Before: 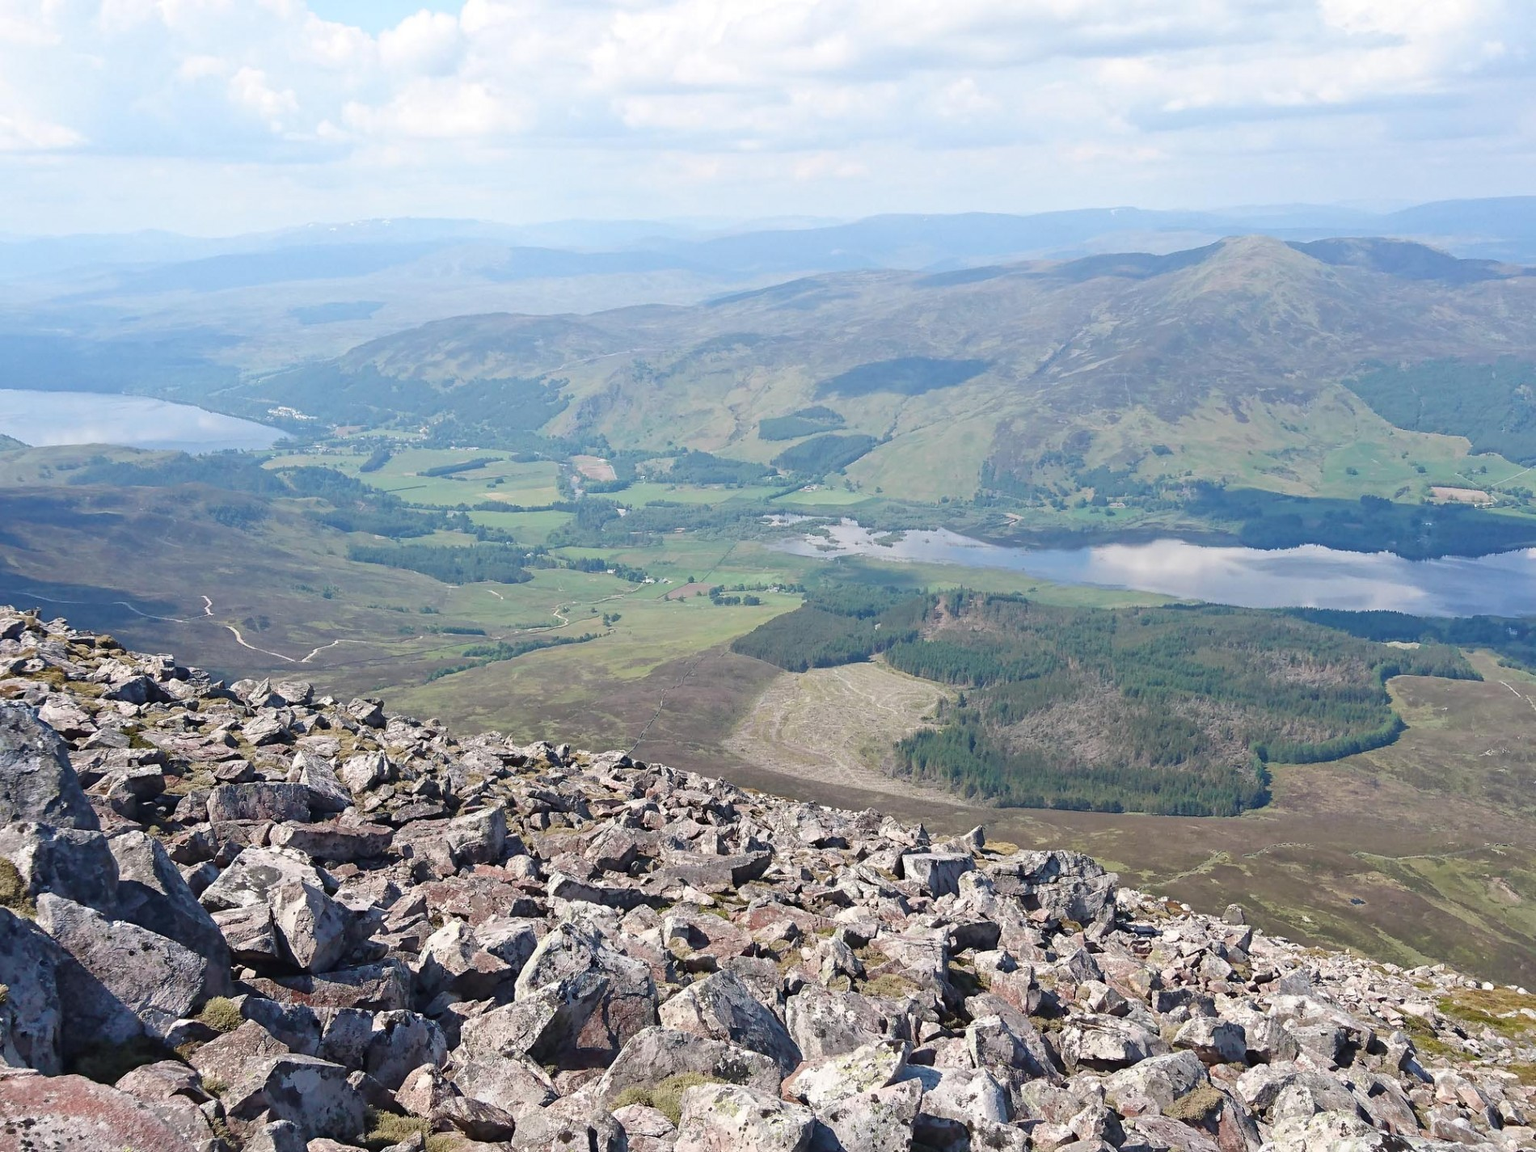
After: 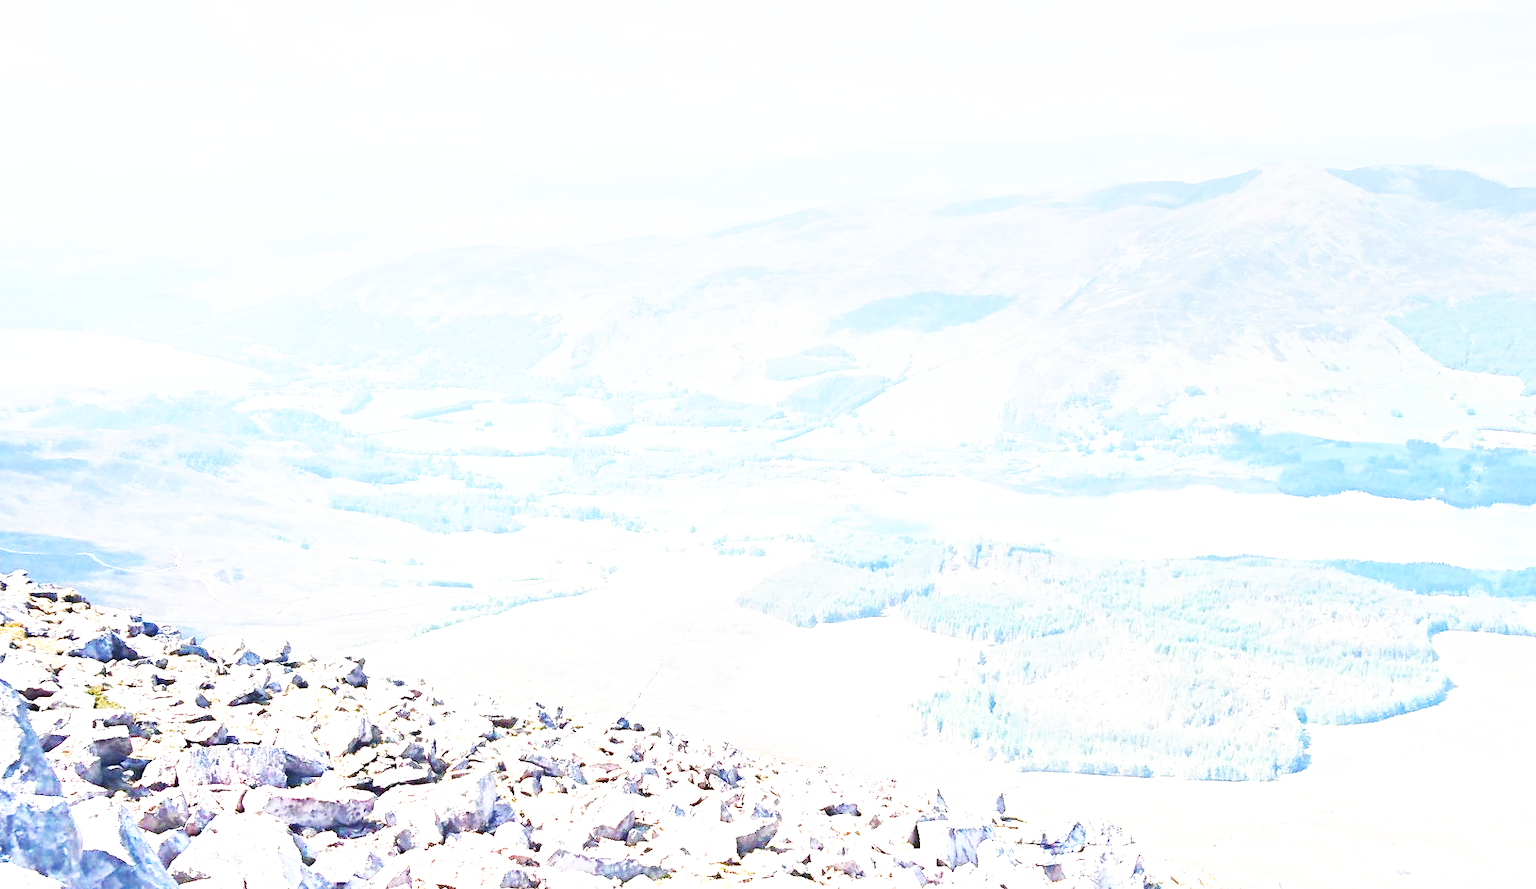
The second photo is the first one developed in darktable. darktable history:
base curve: curves: ch0 [(0, 0) (0.007, 0.004) (0.027, 0.03) (0.046, 0.07) (0.207, 0.54) (0.442, 0.872) (0.673, 0.972) (1, 1)], preserve colors none
crop: left 2.737%, top 7.287%, right 3.421%, bottom 20.179%
graduated density: density -3.9 EV
